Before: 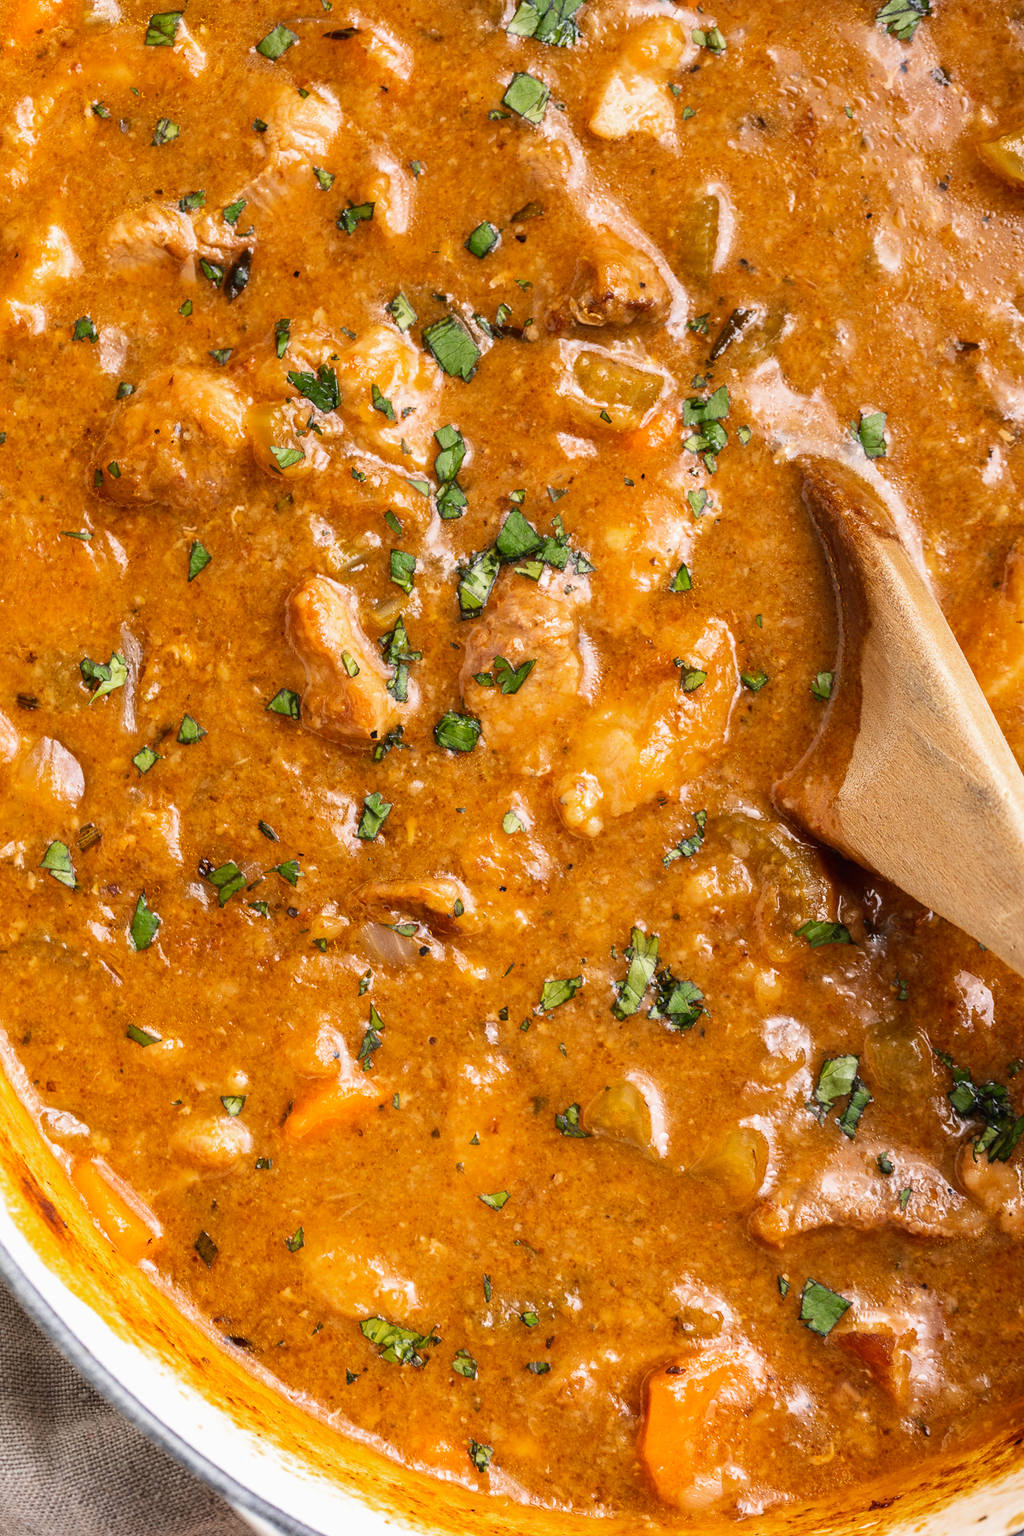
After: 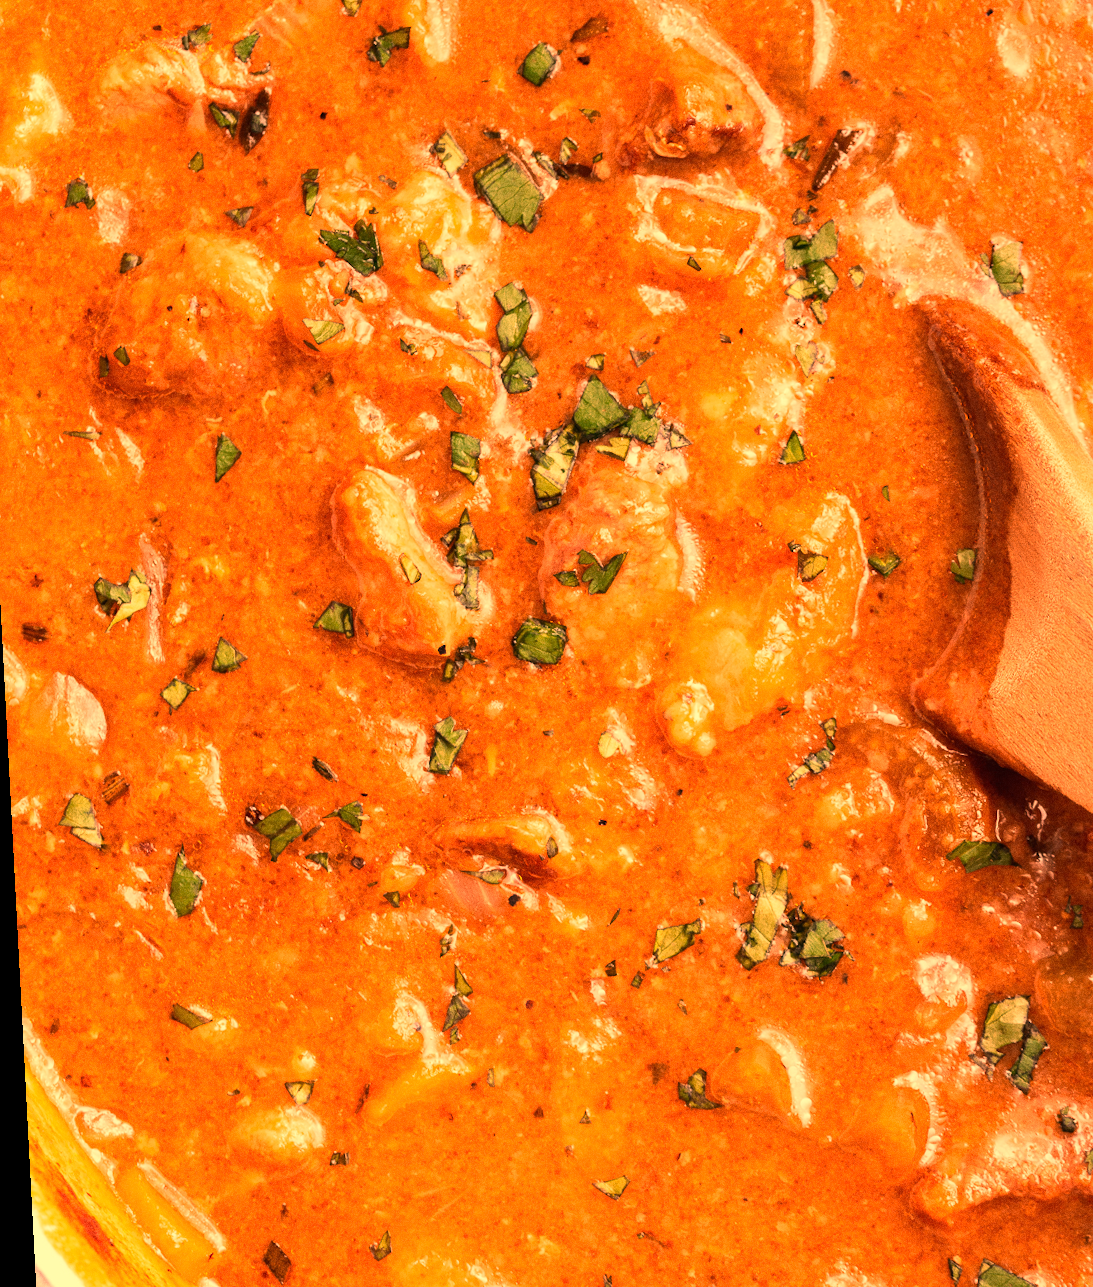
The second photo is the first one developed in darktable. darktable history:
white balance: red 1.467, blue 0.684
rotate and perspective: rotation -3°, crop left 0.031, crop right 0.968, crop top 0.07, crop bottom 0.93
crop: top 7.49%, right 9.717%, bottom 11.943%
grain: on, module defaults
